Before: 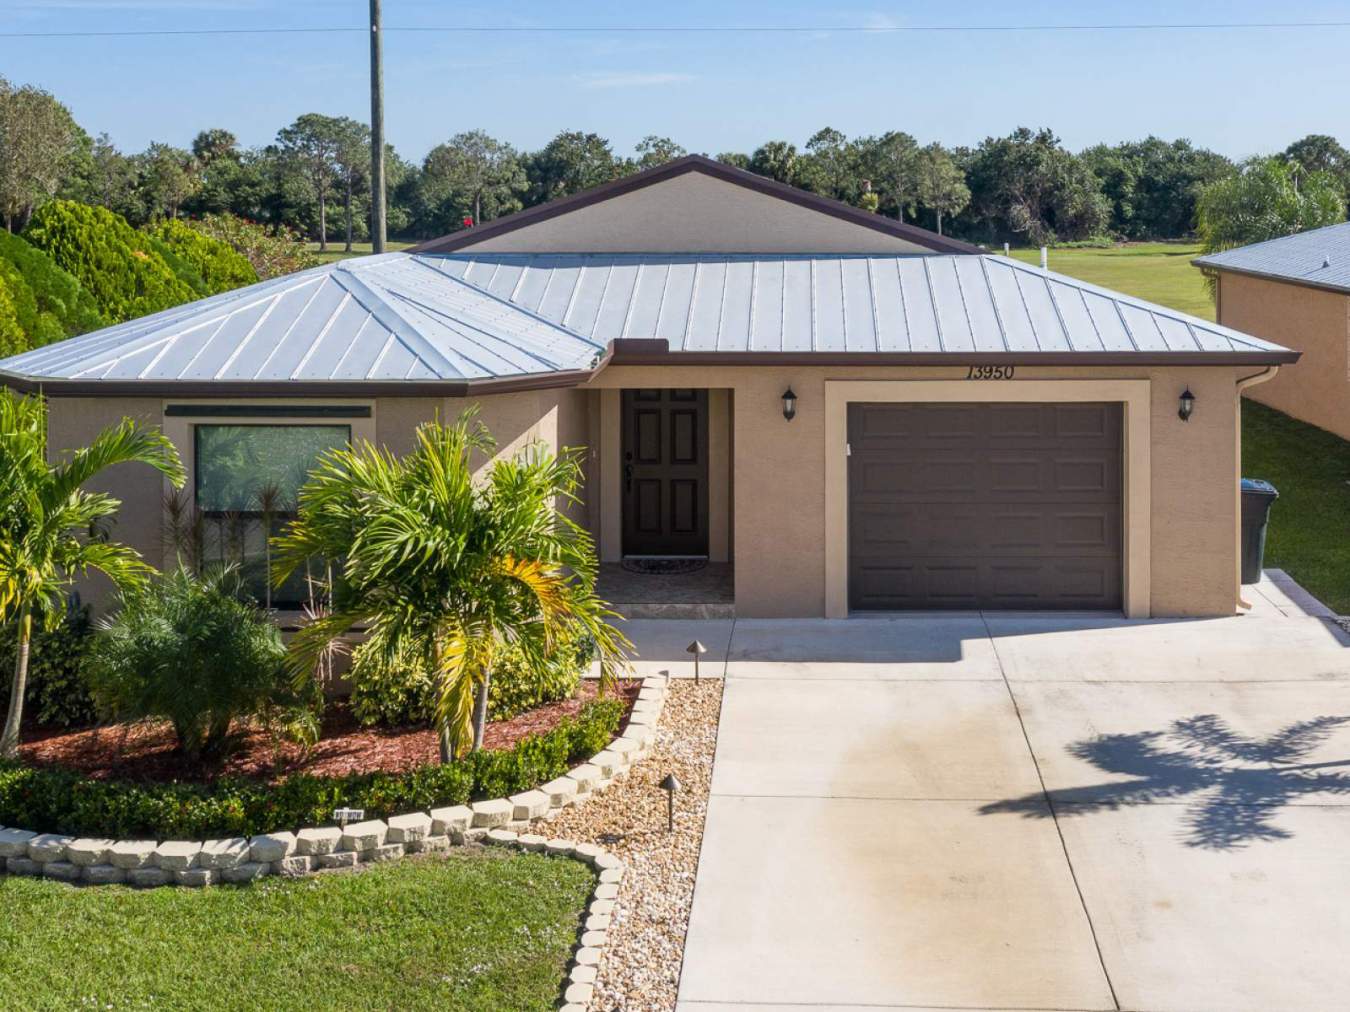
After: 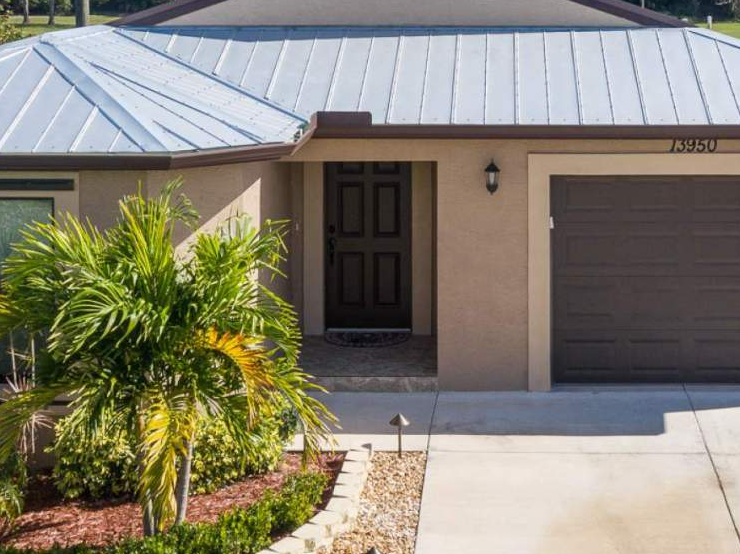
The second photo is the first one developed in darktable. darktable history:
crop and rotate: left 22.028%, top 22.488%, right 23.151%, bottom 22.676%
